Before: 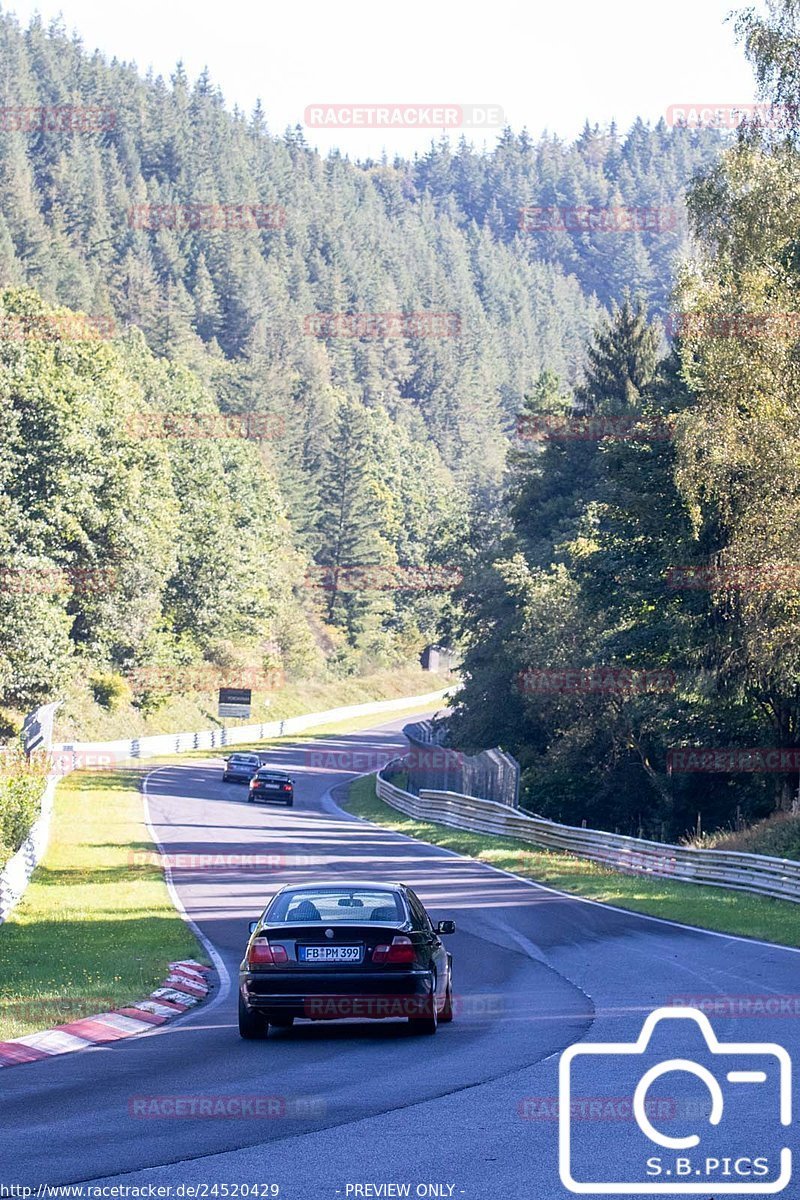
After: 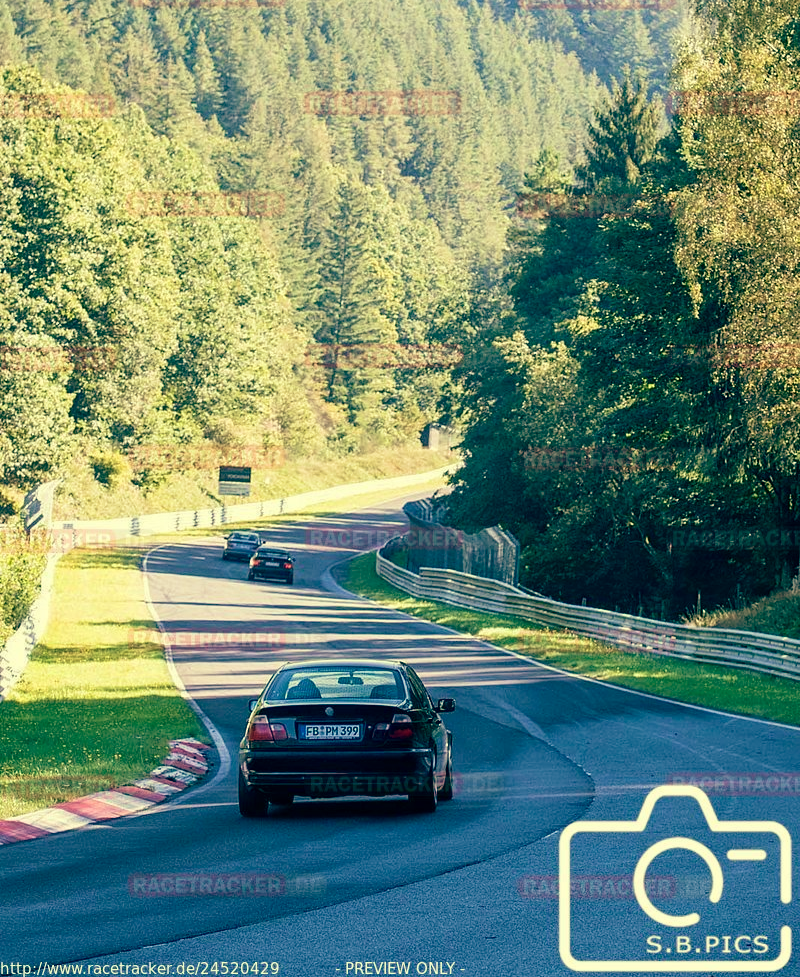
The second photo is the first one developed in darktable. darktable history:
velvia: on, module defaults
color balance: mode lift, gamma, gain (sRGB), lift [1, 0.69, 1, 1], gamma [1, 1.482, 1, 1], gain [1, 1, 1, 0.802]
crop and rotate: top 18.507%
